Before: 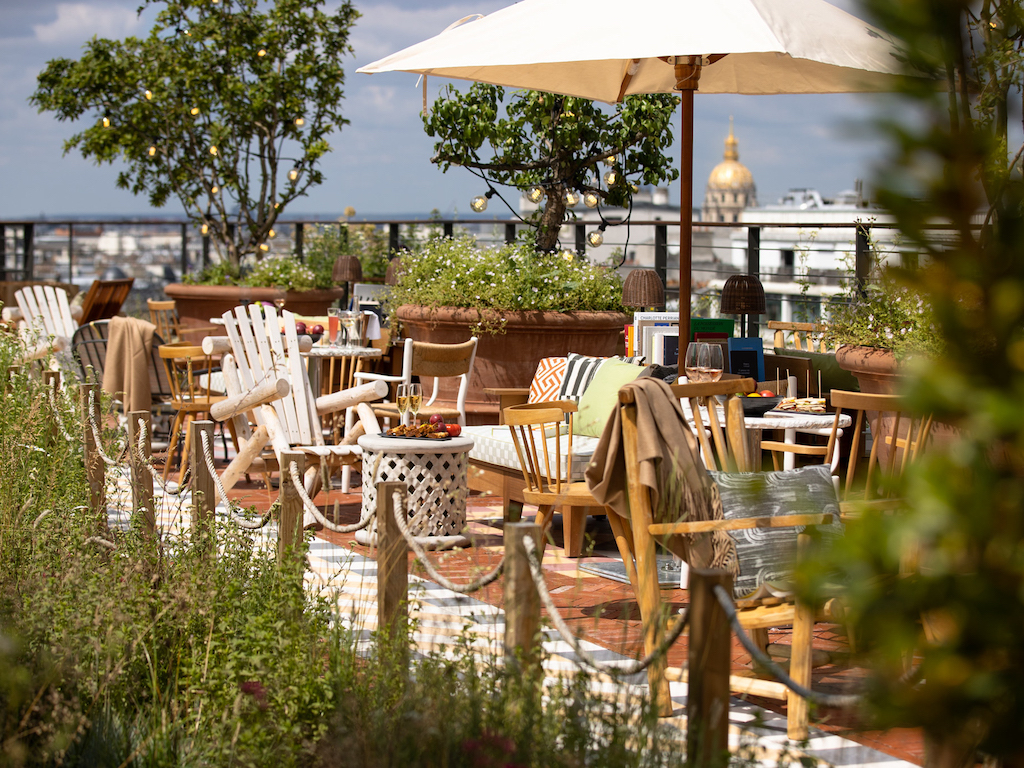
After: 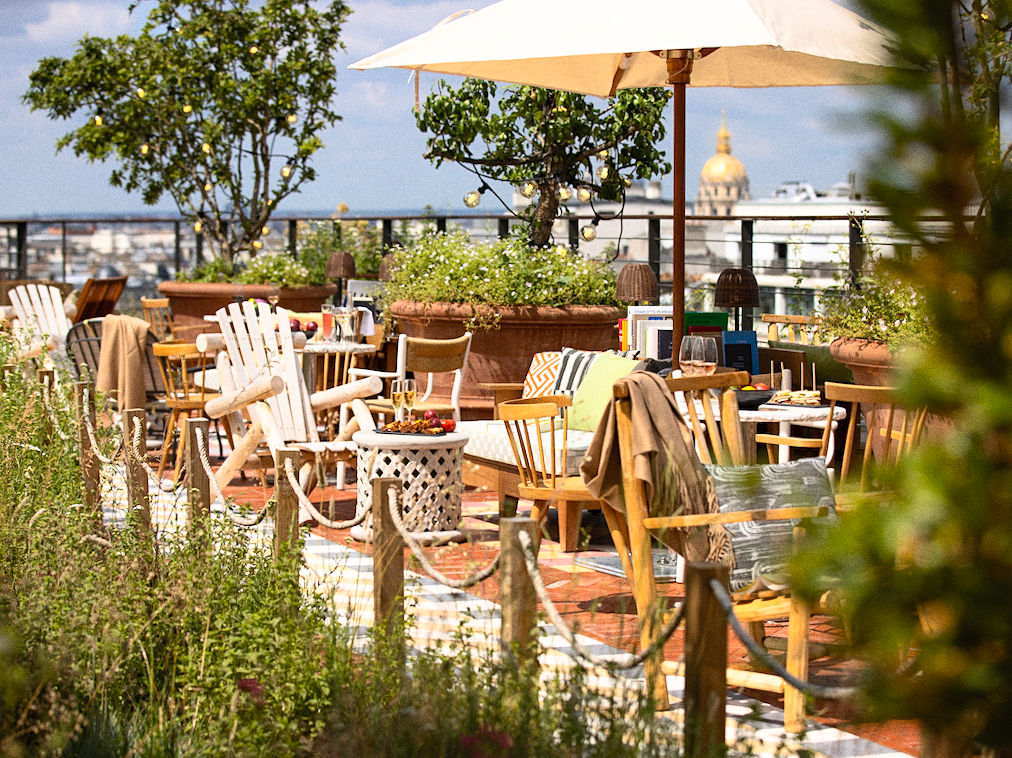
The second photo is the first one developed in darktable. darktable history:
grain: coarseness 0.09 ISO
contrast brightness saturation: contrast 0.2, brightness 0.16, saturation 0.22
rotate and perspective: rotation -0.45°, automatic cropping original format, crop left 0.008, crop right 0.992, crop top 0.012, crop bottom 0.988
sharpen: amount 0.2
